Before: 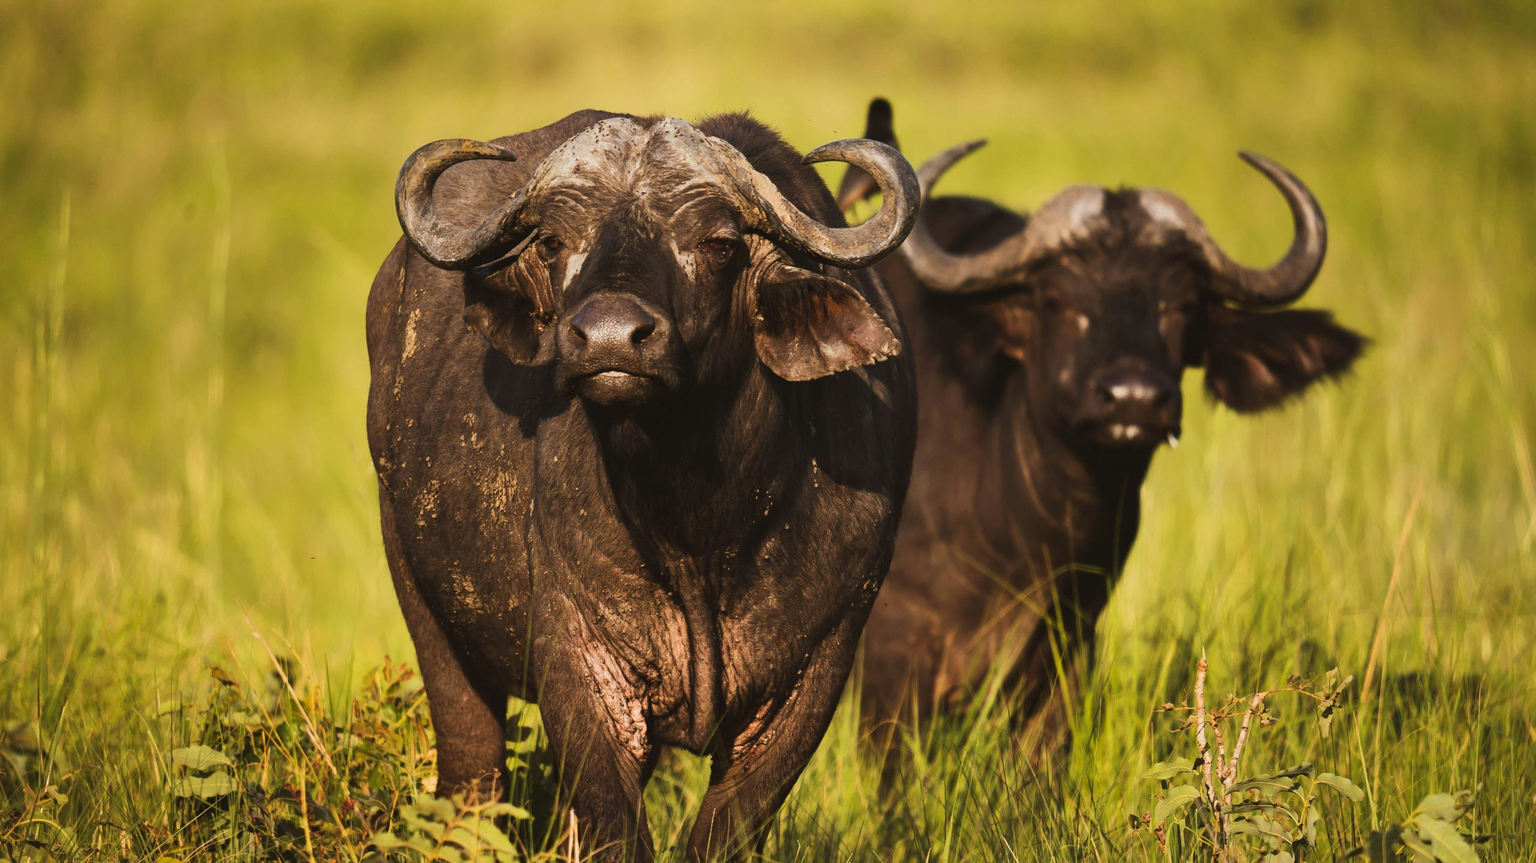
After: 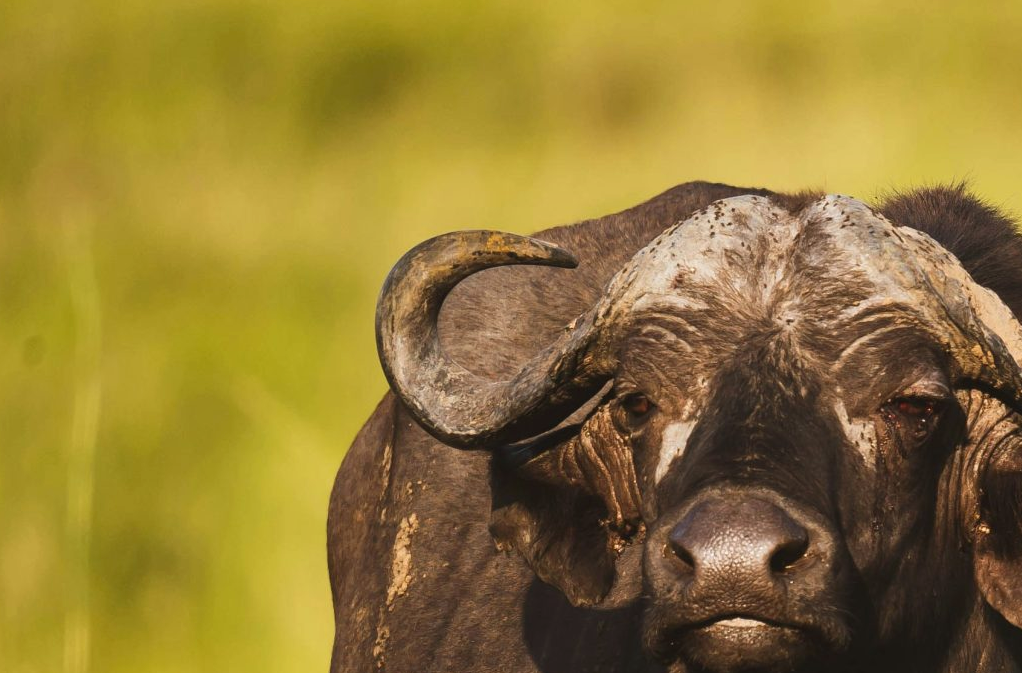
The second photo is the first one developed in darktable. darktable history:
crop and rotate: left 11.083%, top 0.109%, right 48.982%, bottom 53.097%
exposure: black level correction -0.001, exposure 0.079 EV, compensate highlight preservation false
shadows and highlights: shadows 6.1, soften with gaussian
